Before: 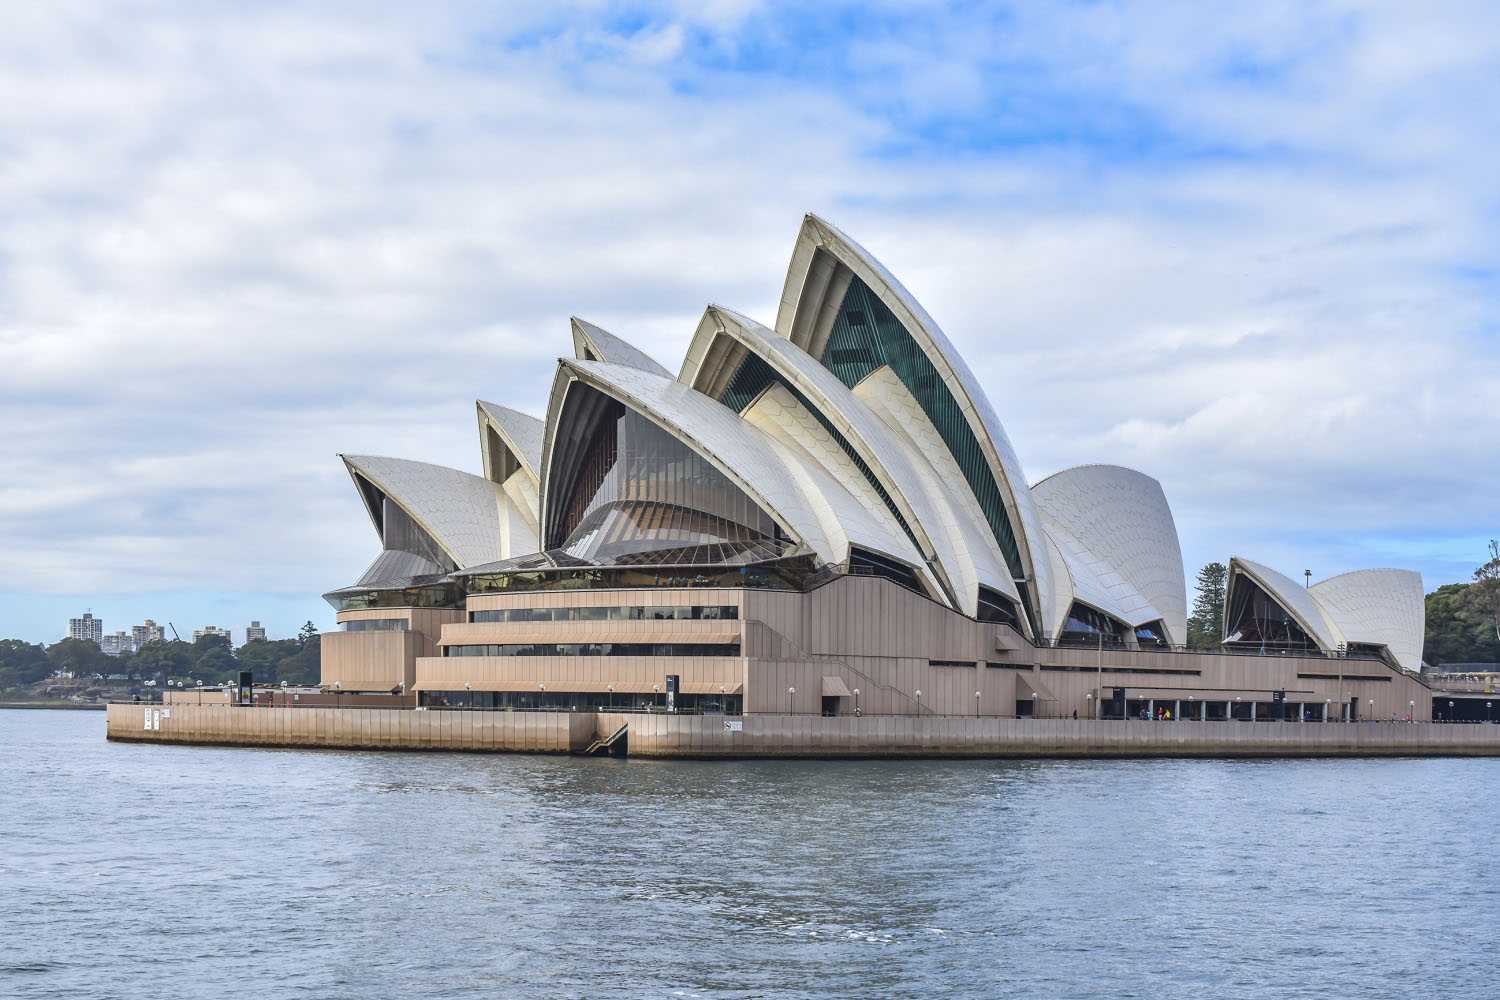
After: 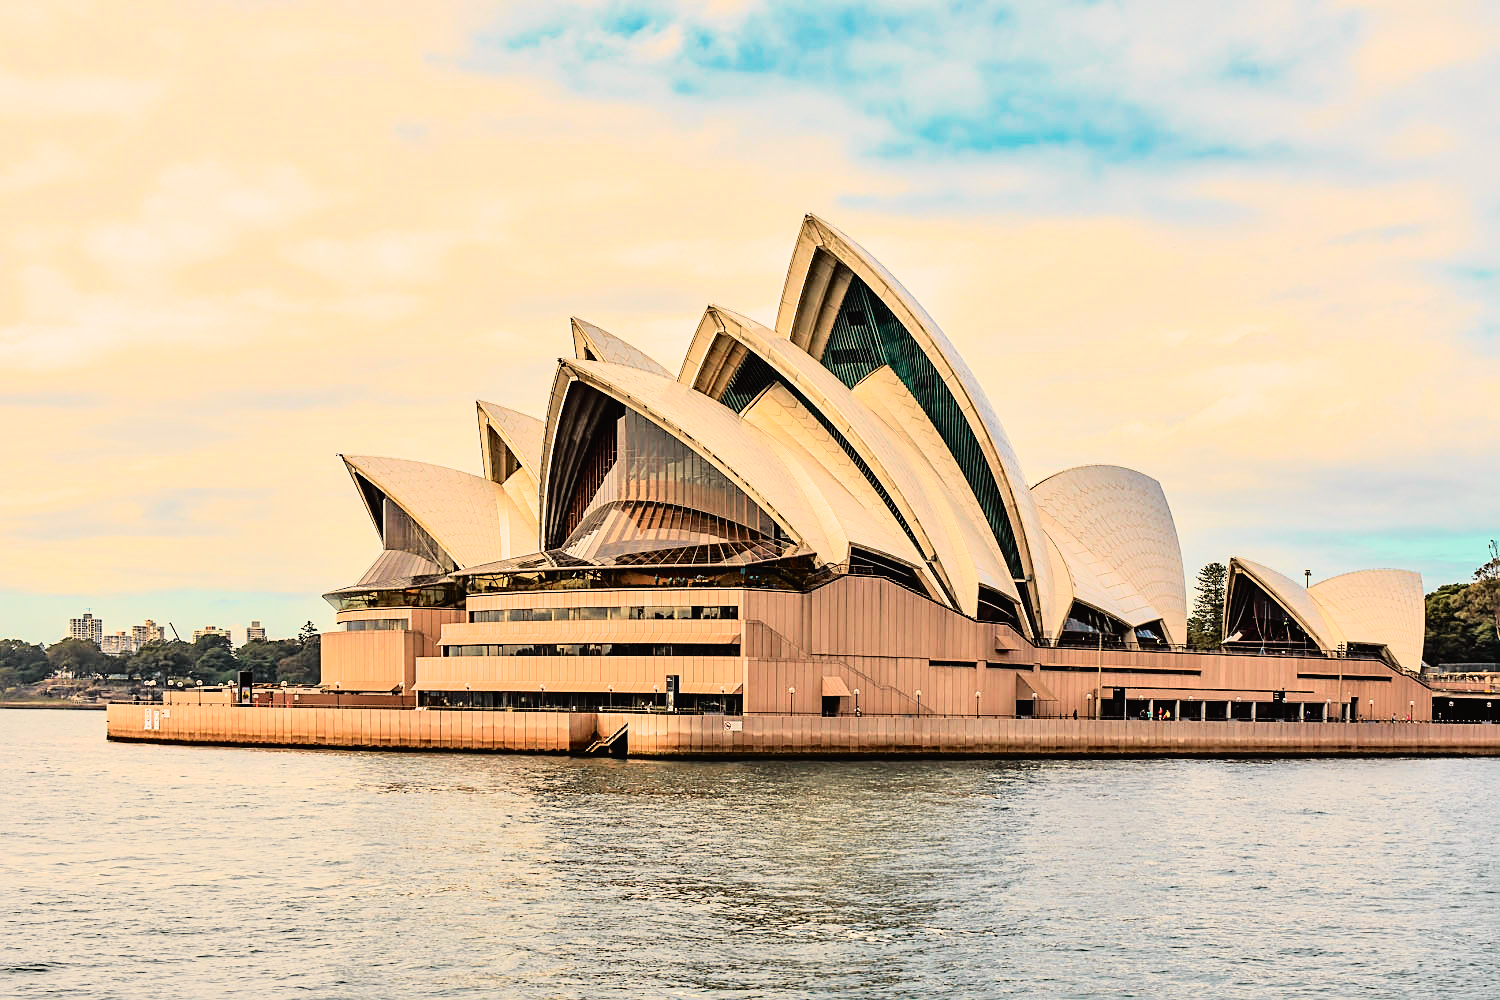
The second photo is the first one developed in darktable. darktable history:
sharpen: on, module defaults
filmic rgb: black relative exposure -4.91 EV, white relative exposure 2.84 EV, hardness 3.7
tone curve: curves: ch0 [(0, 0.014) (0.17, 0.099) (0.392, 0.438) (0.725, 0.828) (0.872, 0.918) (1, 0.981)]; ch1 [(0, 0) (0.402, 0.36) (0.489, 0.491) (0.5, 0.503) (0.515, 0.52) (0.545, 0.572) (0.615, 0.662) (0.701, 0.725) (1, 1)]; ch2 [(0, 0) (0.42, 0.458) (0.485, 0.499) (0.503, 0.503) (0.531, 0.542) (0.561, 0.594) (0.644, 0.694) (0.717, 0.753) (1, 0.991)], color space Lab, independent channels
white balance: red 1.138, green 0.996, blue 0.812
